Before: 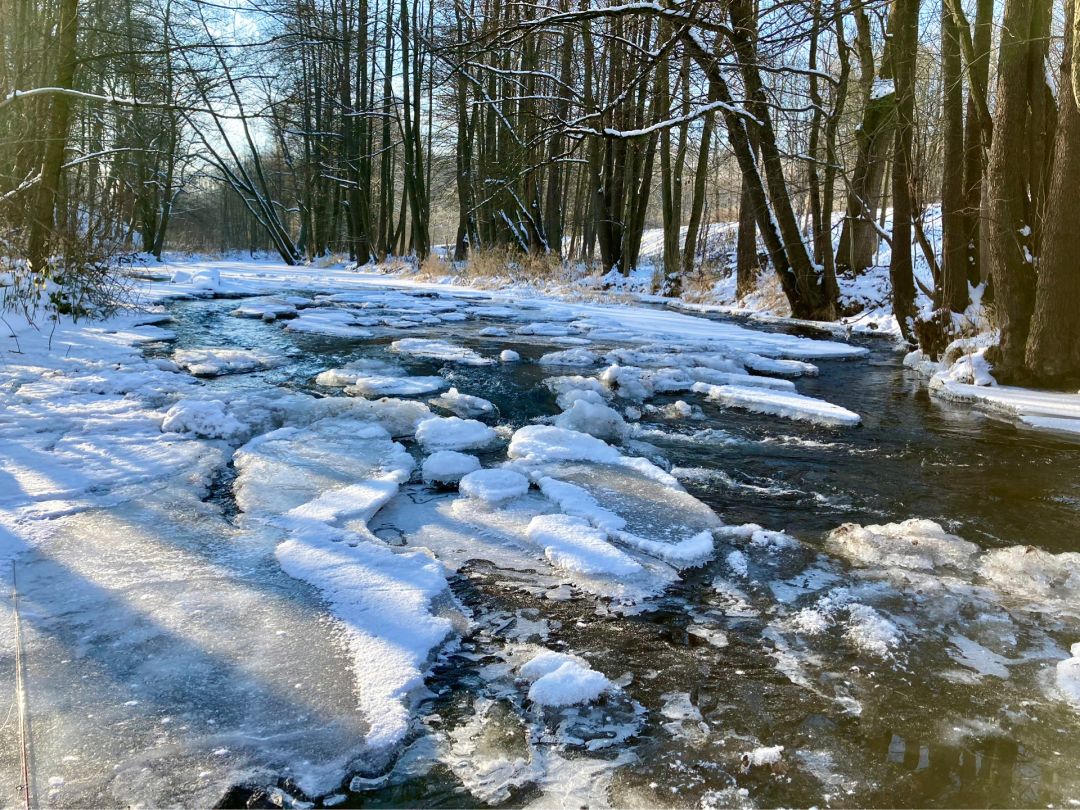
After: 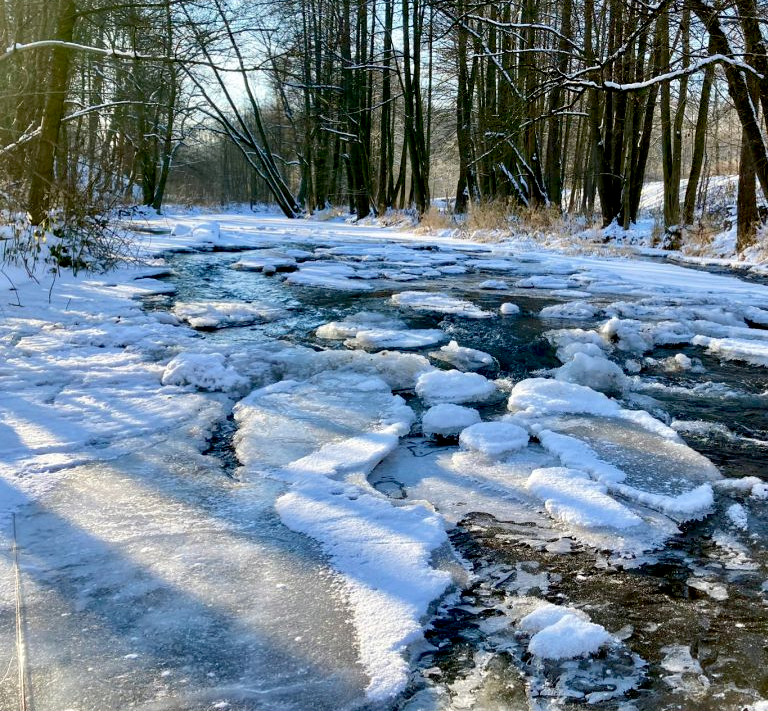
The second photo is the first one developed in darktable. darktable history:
exposure: black level correction 0.01, exposure 0.011 EV, compensate highlight preservation false
crop: top 5.803%, right 27.864%, bottom 5.804%
